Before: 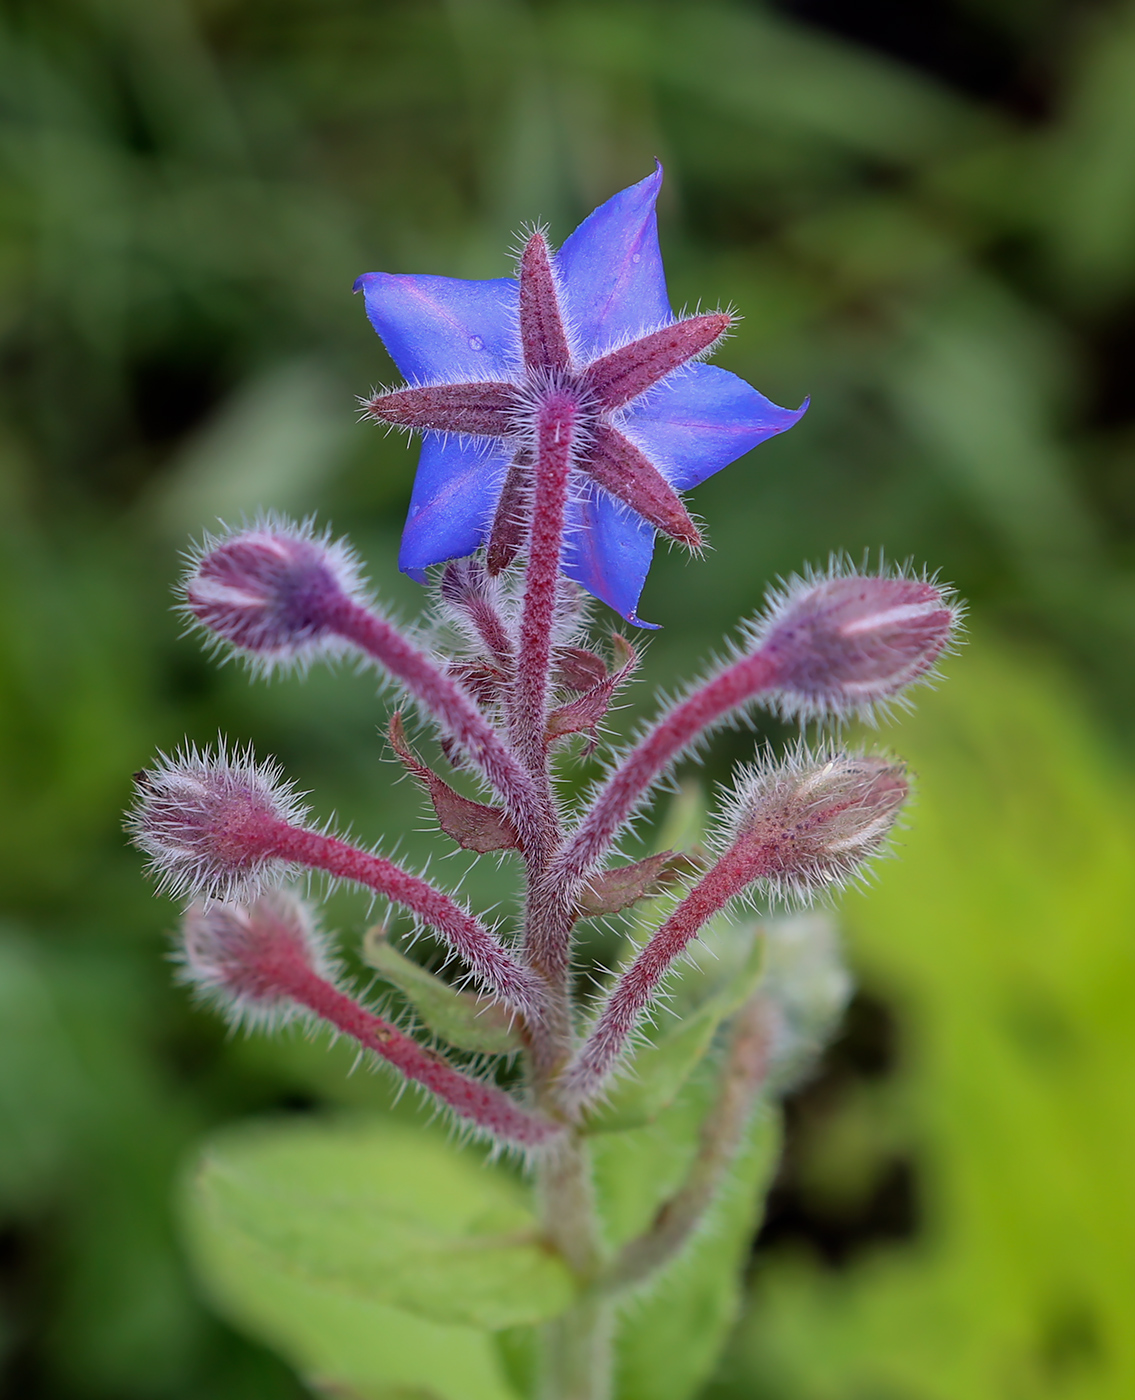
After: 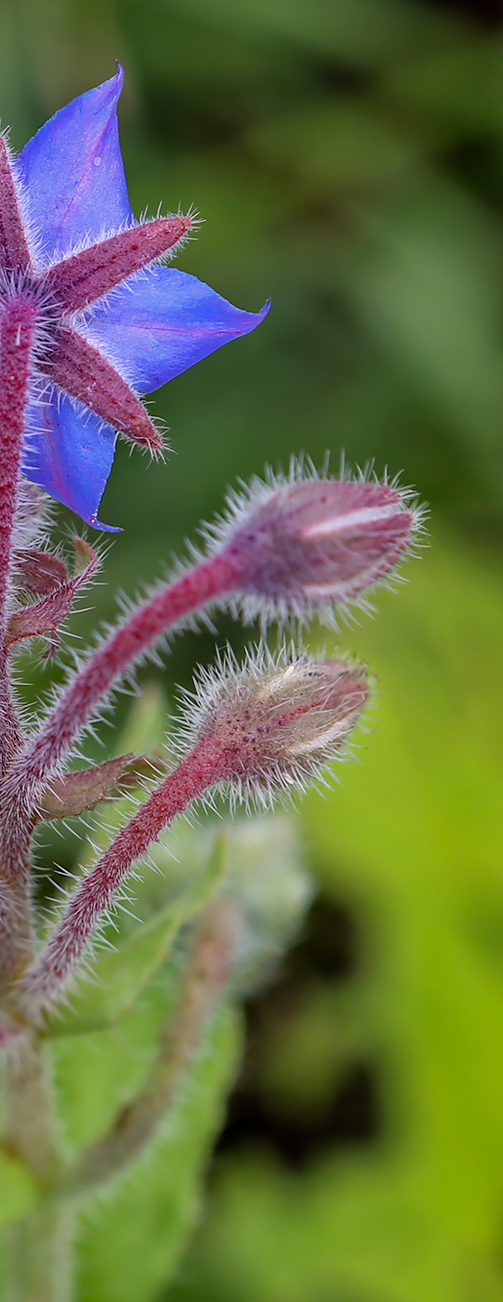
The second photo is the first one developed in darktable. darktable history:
crop: left 47.53%, top 6.943%, right 8.095%
haze removal: compatibility mode true, adaptive false
